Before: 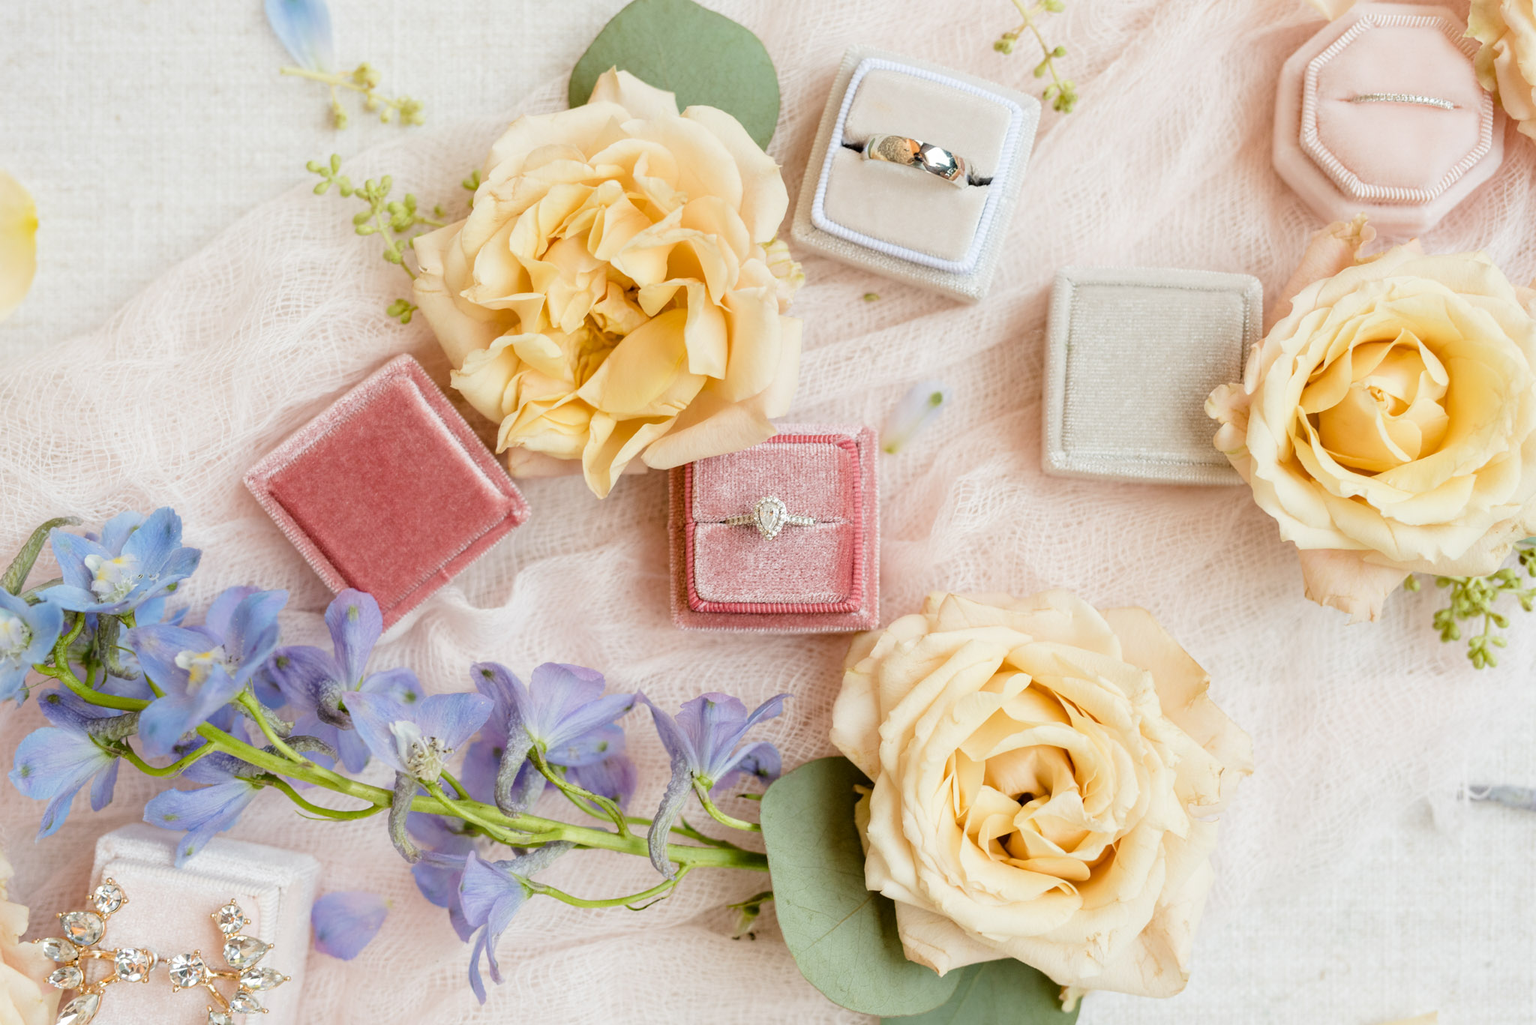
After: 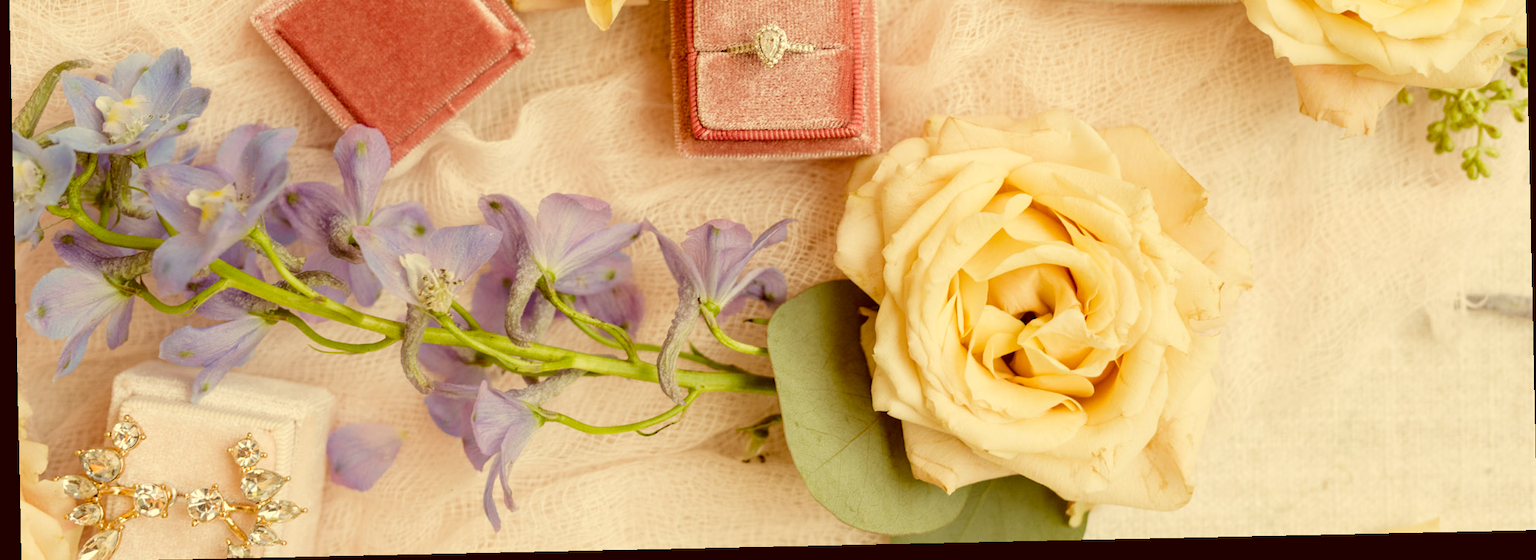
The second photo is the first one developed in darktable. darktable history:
rotate and perspective: rotation -1.24°, automatic cropping off
color correction: highlights a* 1.12, highlights b* 24.26, shadows a* 15.58, shadows b* 24.26
crop and rotate: top 46.237%
